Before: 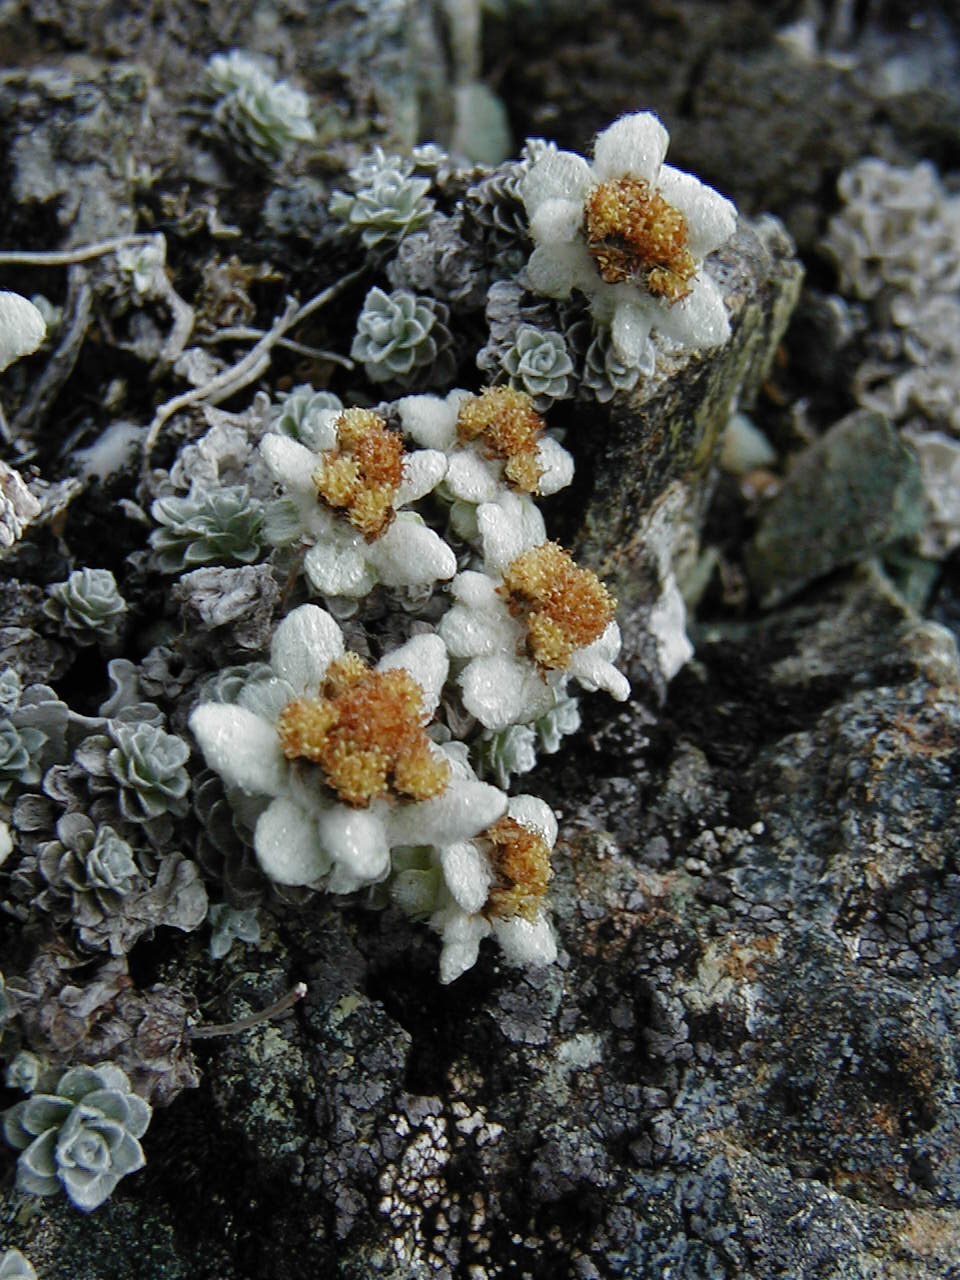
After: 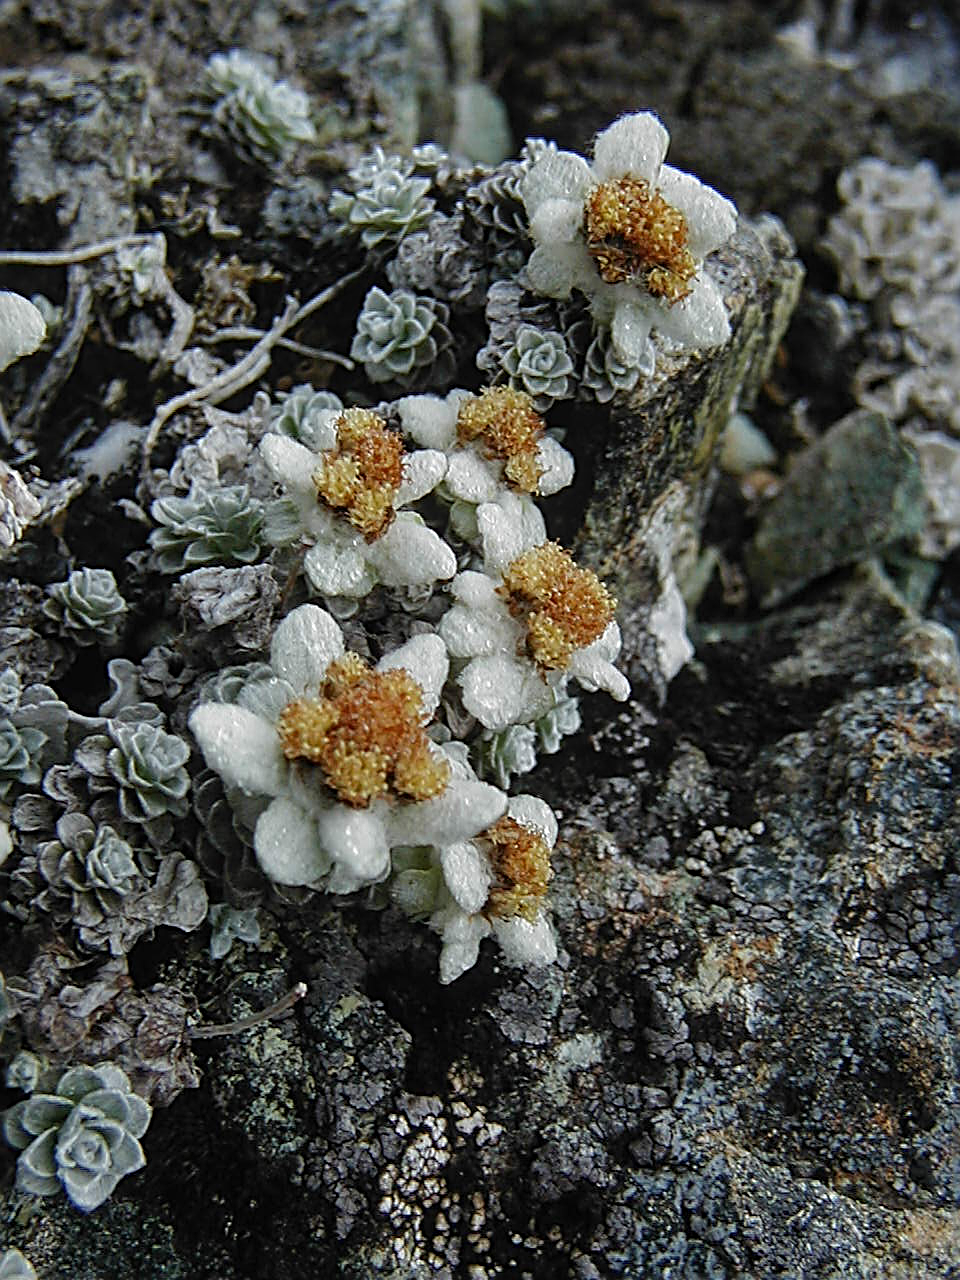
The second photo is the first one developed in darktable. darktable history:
sharpen: radius 2.628, amount 0.691
local contrast: detail 109%
shadows and highlights: radius 336.17, shadows 28.73, soften with gaussian
